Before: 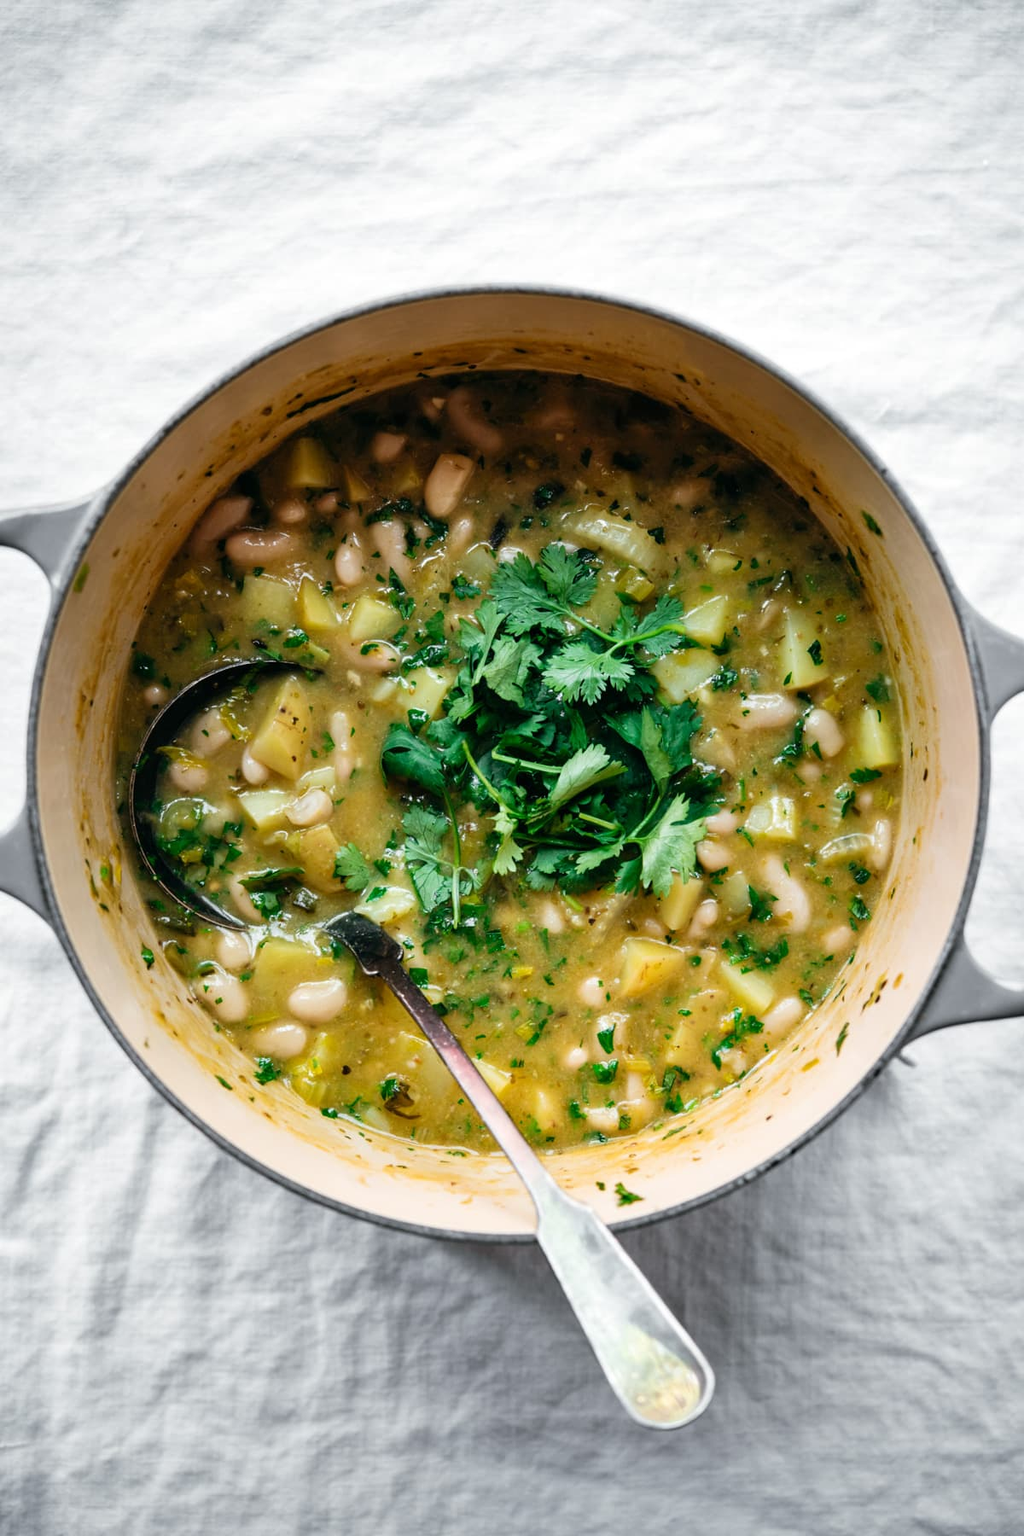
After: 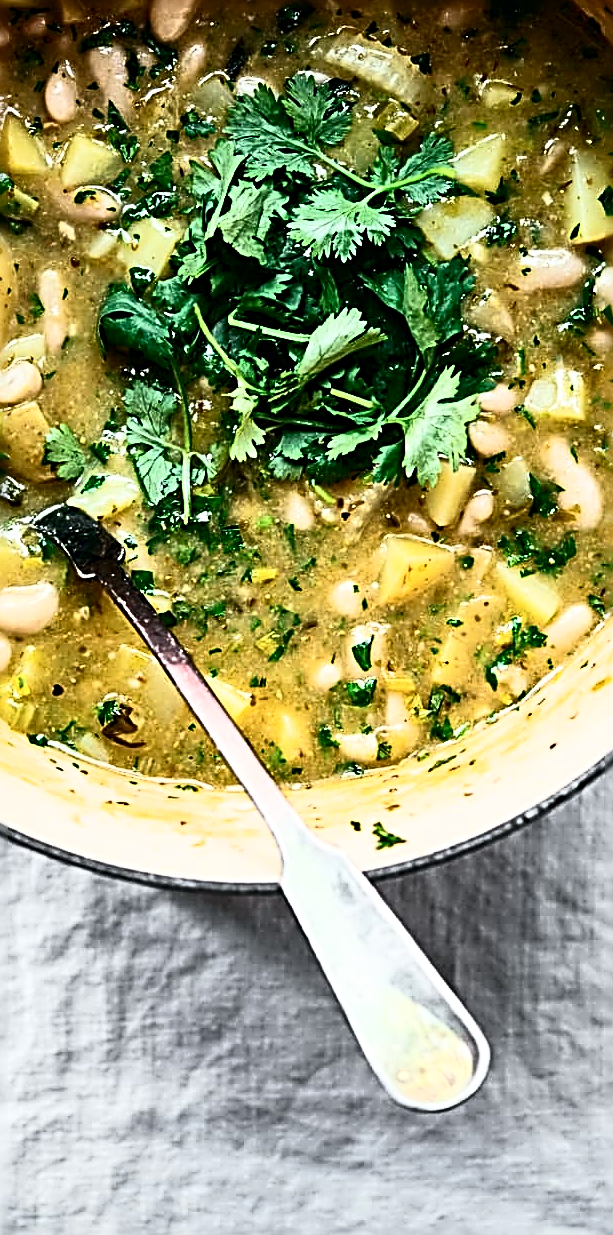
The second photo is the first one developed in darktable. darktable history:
sharpen: radius 3.196, amount 1.744
base curve: curves: ch0 [(0, 0) (0.257, 0.25) (0.482, 0.586) (0.757, 0.871) (1, 1)]
crop and rotate: left 29.066%, top 31.372%, right 19.827%
contrast brightness saturation: contrast 0.294
